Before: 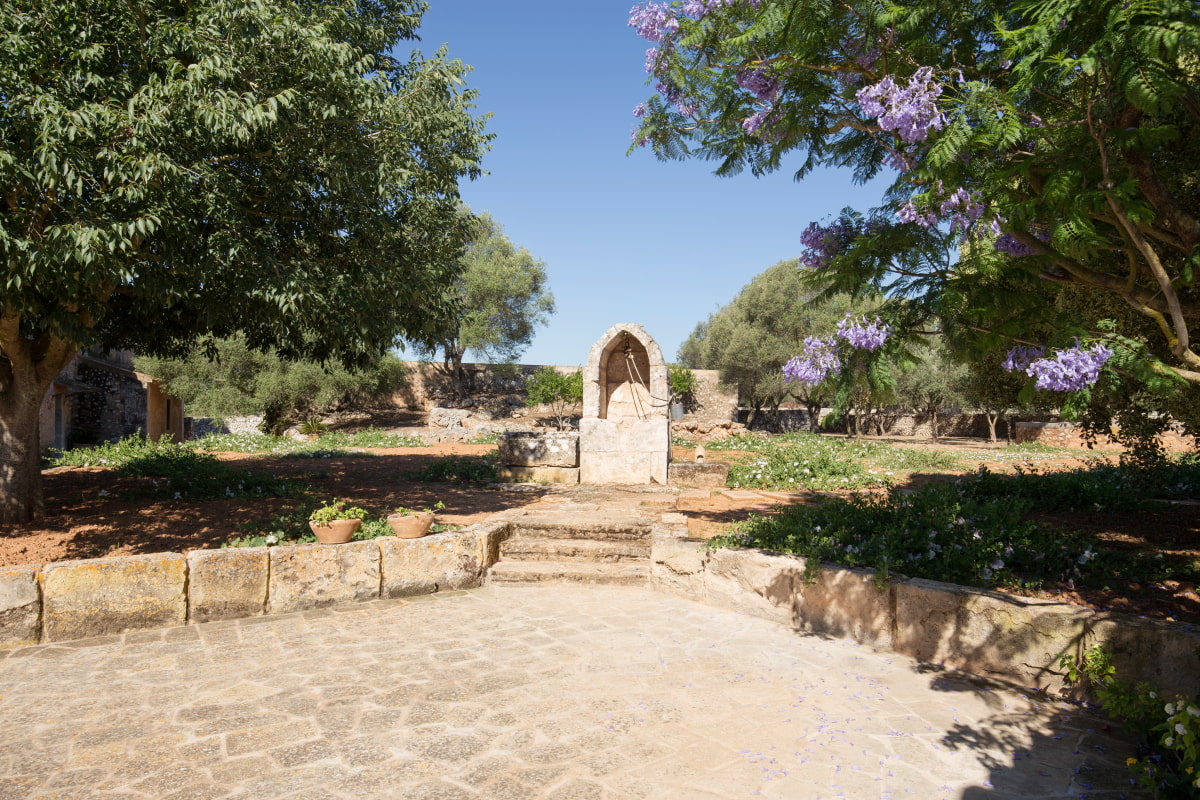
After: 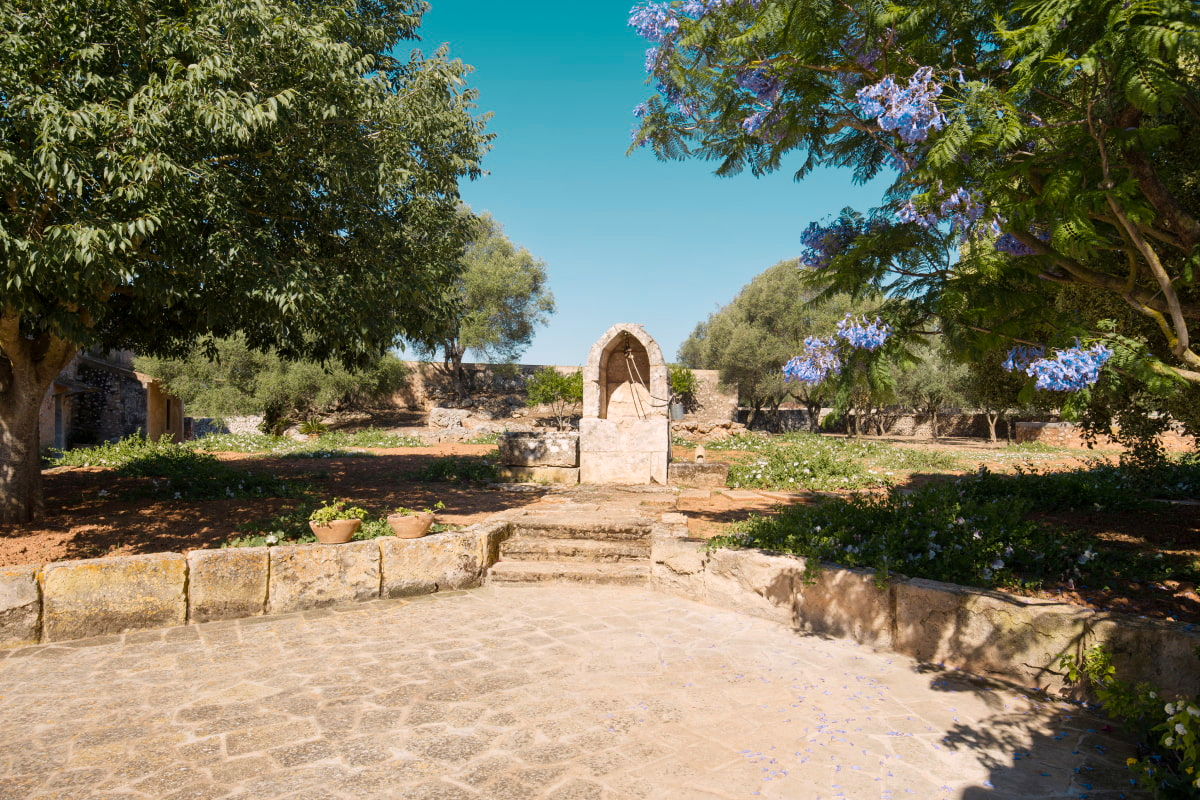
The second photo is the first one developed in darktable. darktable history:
color zones: curves: ch0 [(0.254, 0.492) (0.724, 0.62)]; ch1 [(0.25, 0.528) (0.719, 0.796)]; ch2 [(0, 0.472) (0.25, 0.5) (0.73, 0.184)]
color balance rgb: highlights gain › chroma 0.903%, highlights gain › hue 29.03°, perceptual saturation grading › global saturation -1.741%, perceptual saturation grading › highlights -7.479%, perceptual saturation grading › mid-tones 8.354%, perceptual saturation grading › shadows 3.504%, global vibrance 20%
shadows and highlights: shadows 29.57, highlights -30.44, low approximation 0.01, soften with gaussian
